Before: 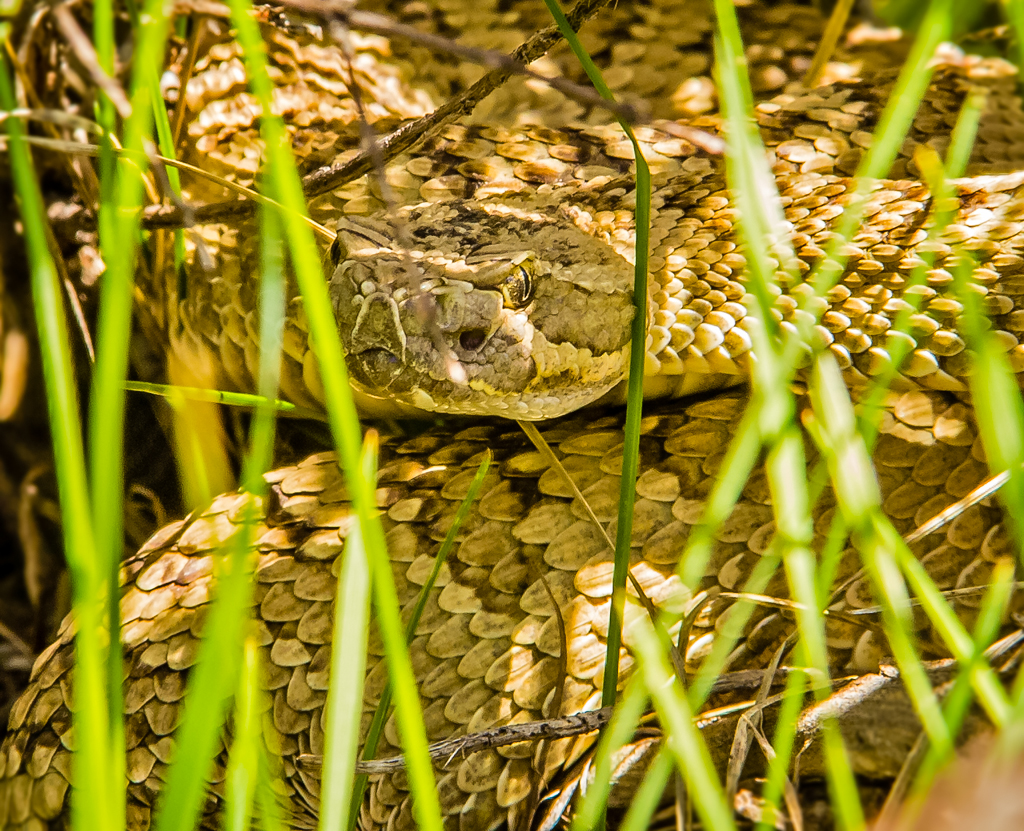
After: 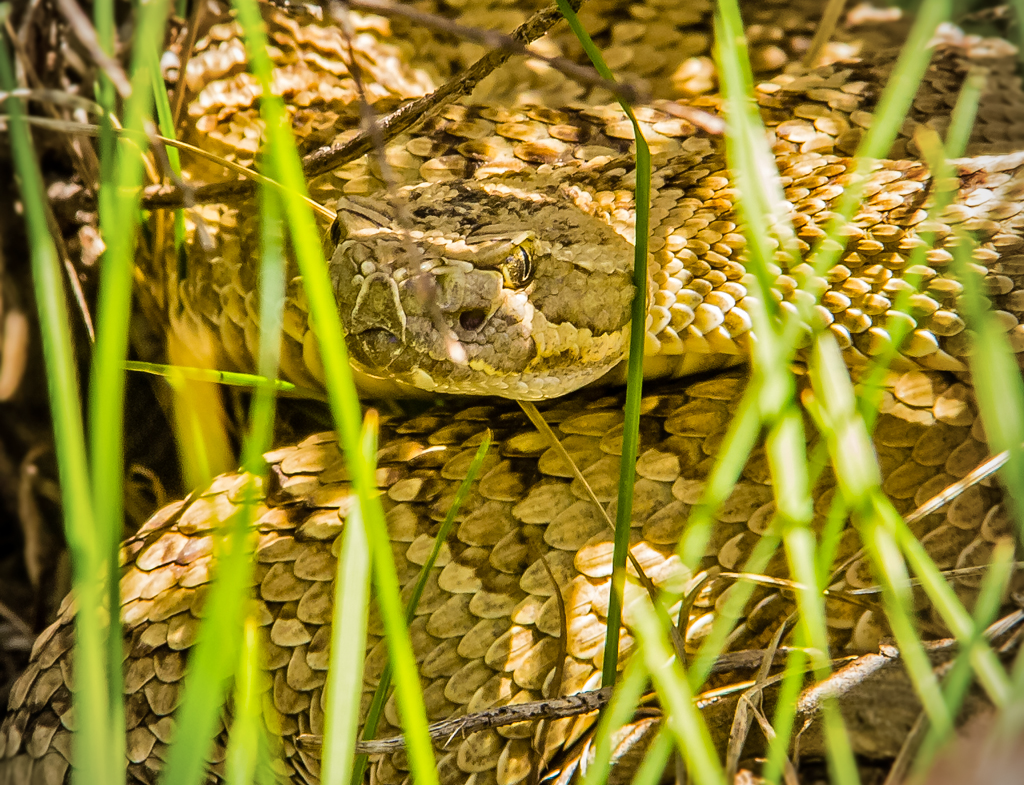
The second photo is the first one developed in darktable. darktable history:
crop and rotate: top 2.479%, bottom 3.018%
vignetting: fall-off radius 60.92%
